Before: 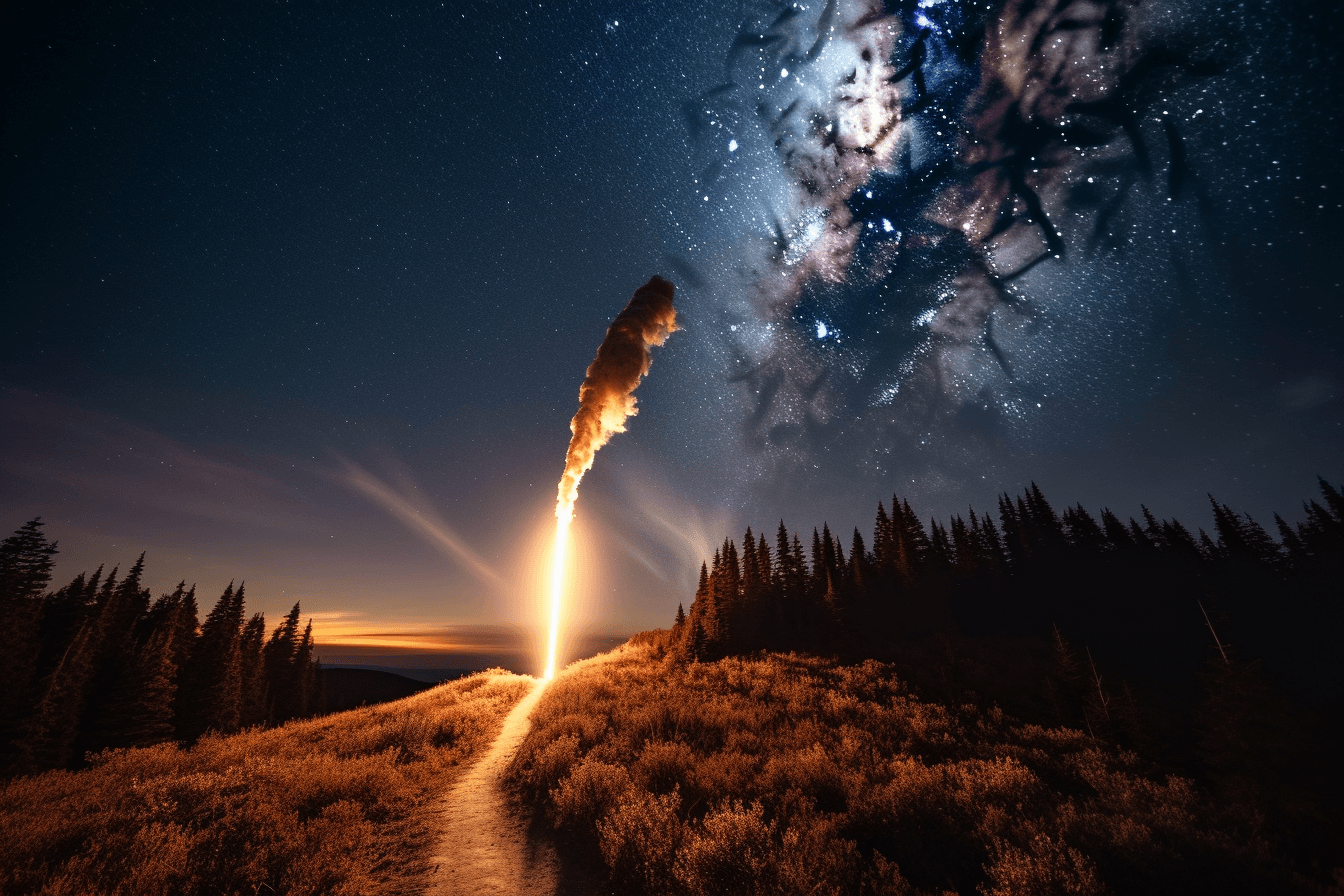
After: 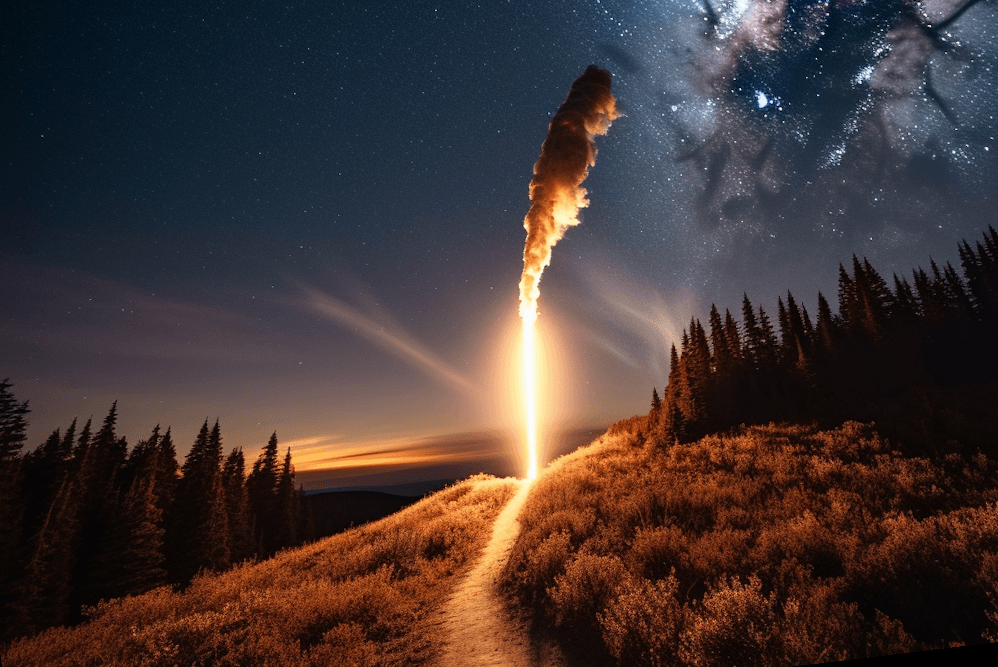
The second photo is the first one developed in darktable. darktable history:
crop: left 6.488%, top 27.668%, right 24.183%, bottom 8.656%
rotate and perspective: rotation -6.83°, automatic cropping off
